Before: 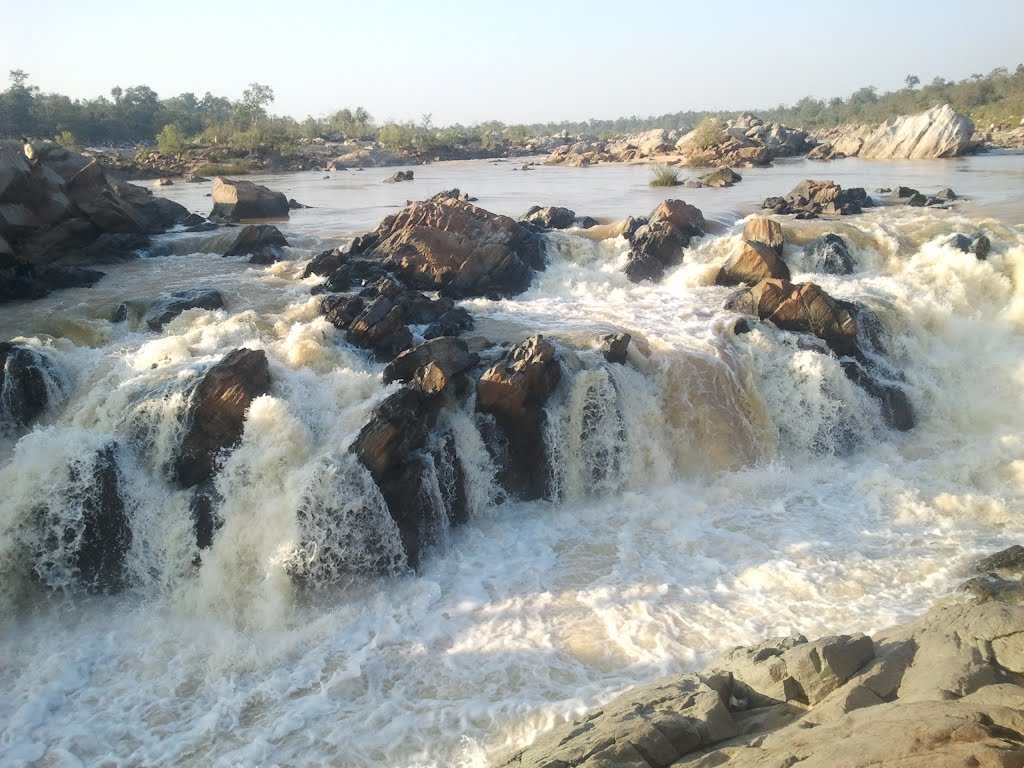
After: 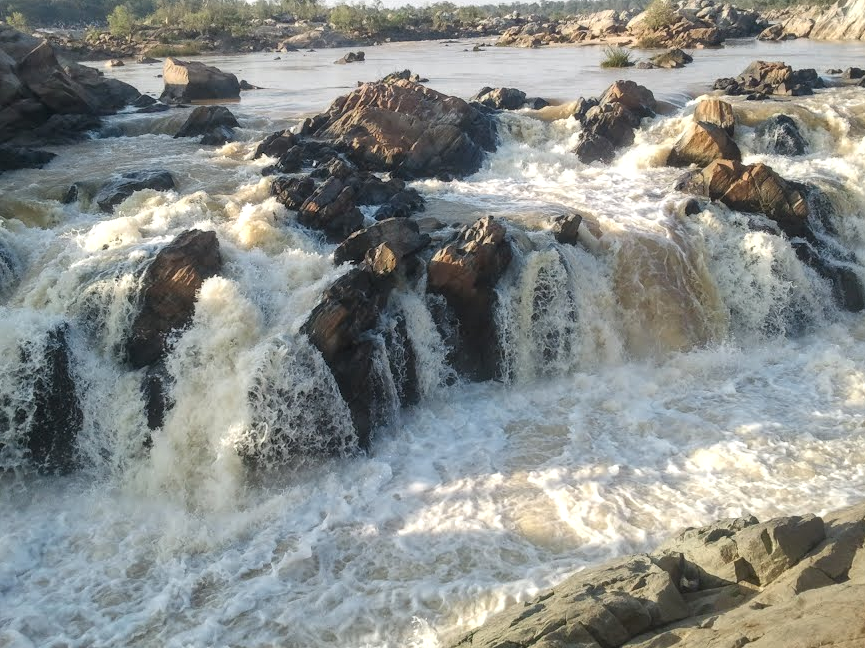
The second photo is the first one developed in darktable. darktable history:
crop and rotate: left 4.842%, top 15.51%, right 10.668%
local contrast: on, module defaults
shadows and highlights: soften with gaussian
